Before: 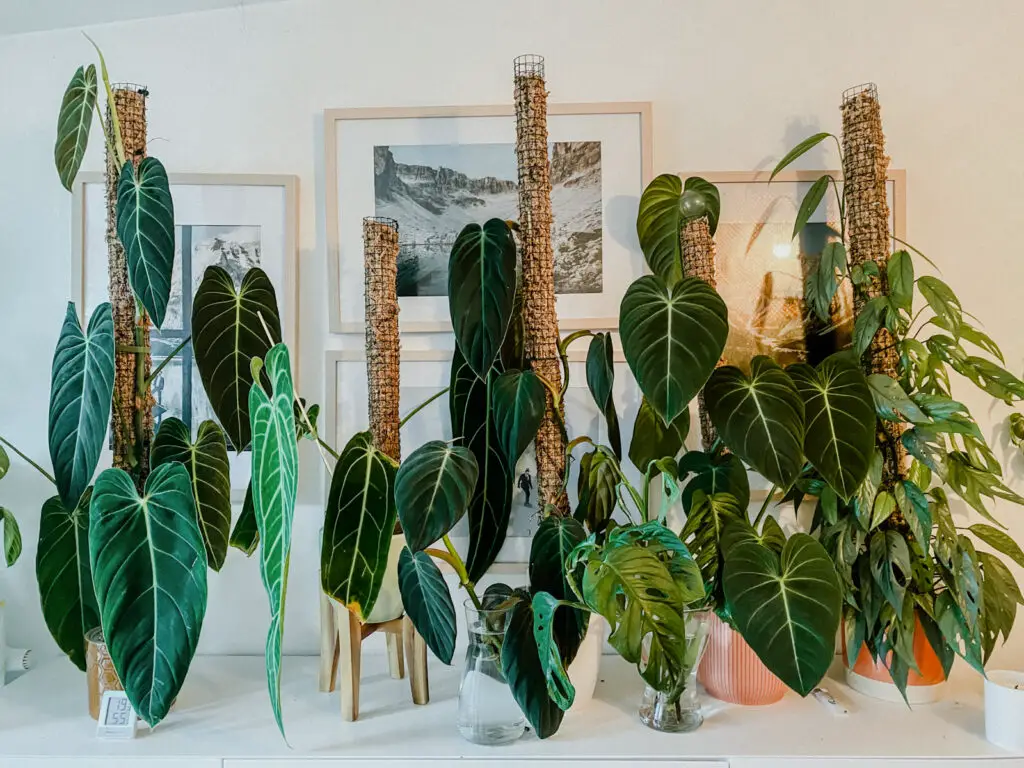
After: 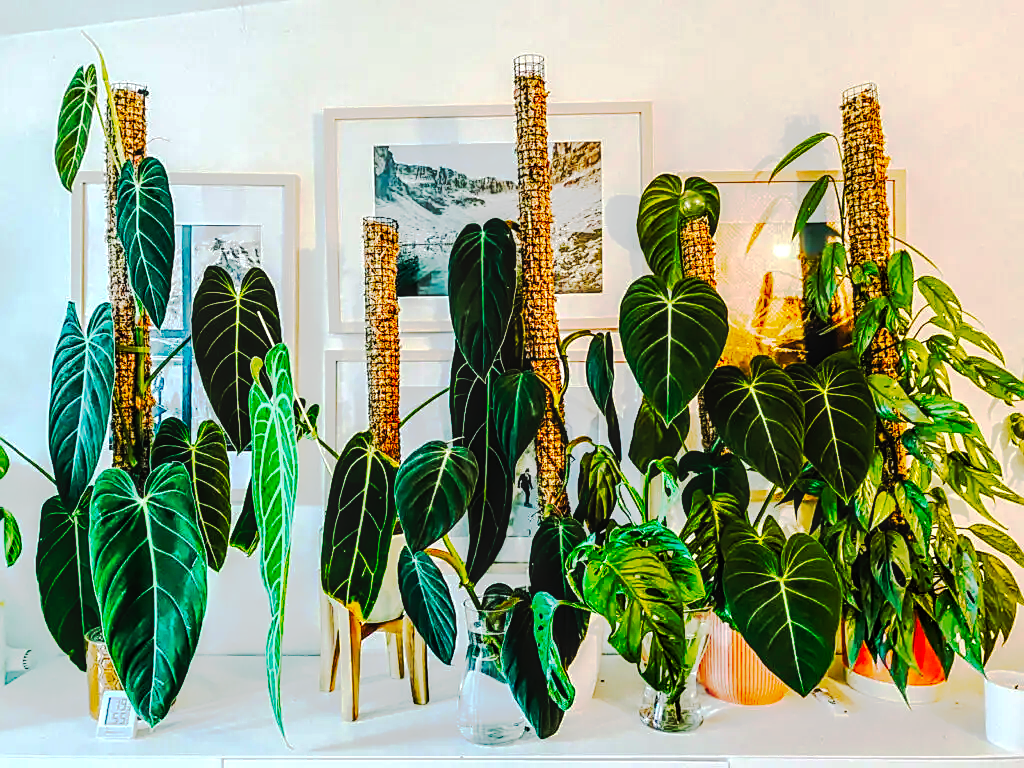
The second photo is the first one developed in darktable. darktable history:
sharpen: on, module defaults
tone curve: curves: ch0 [(0, 0) (0.003, 0.005) (0.011, 0.007) (0.025, 0.009) (0.044, 0.013) (0.069, 0.017) (0.1, 0.02) (0.136, 0.029) (0.177, 0.052) (0.224, 0.086) (0.277, 0.129) (0.335, 0.188) (0.399, 0.256) (0.468, 0.361) (0.543, 0.526) (0.623, 0.696) (0.709, 0.784) (0.801, 0.85) (0.898, 0.882) (1, 1)], preserve colors none
exposure: black level correction 0, exposure 0.5 EV, compensate highlight preservation false
local contrast: on, module defaults
color balance rgb: perceptual saturation grading › global saturation 25%, perceptual brilliance grading › mid-tones 10%, perceptual brilliance grading › shadows 15%, global vibrance 20%
